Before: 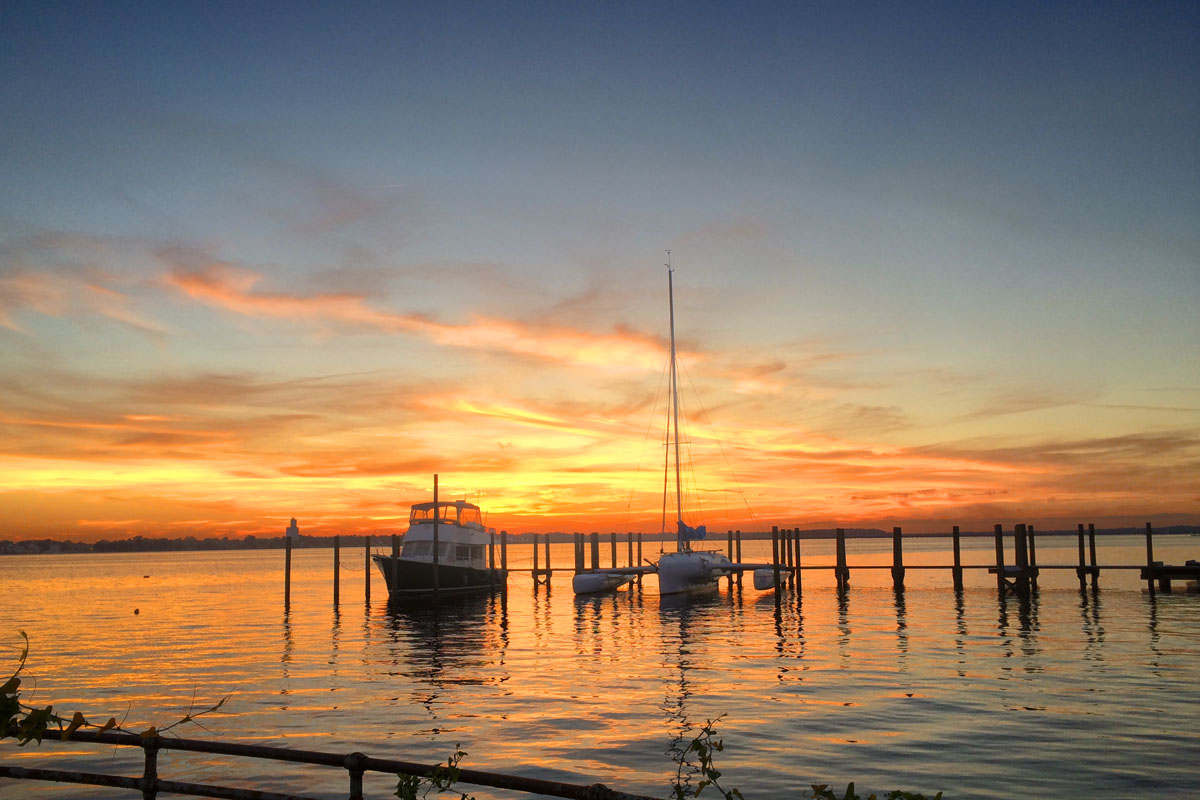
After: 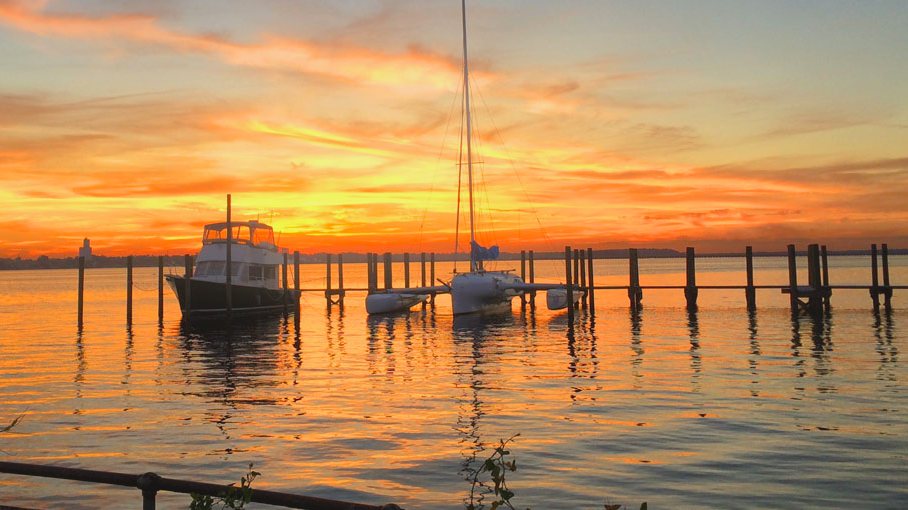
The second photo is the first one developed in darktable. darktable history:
crop and rotate: left 17.299%, top 35.115%, right 7.015%, bottom 1.024%
exposure: black level correction 0.001, compensate highlight preservation false
contrast brightness saturation: contrast -0.1, brightness 0.05, saturation 0.08
